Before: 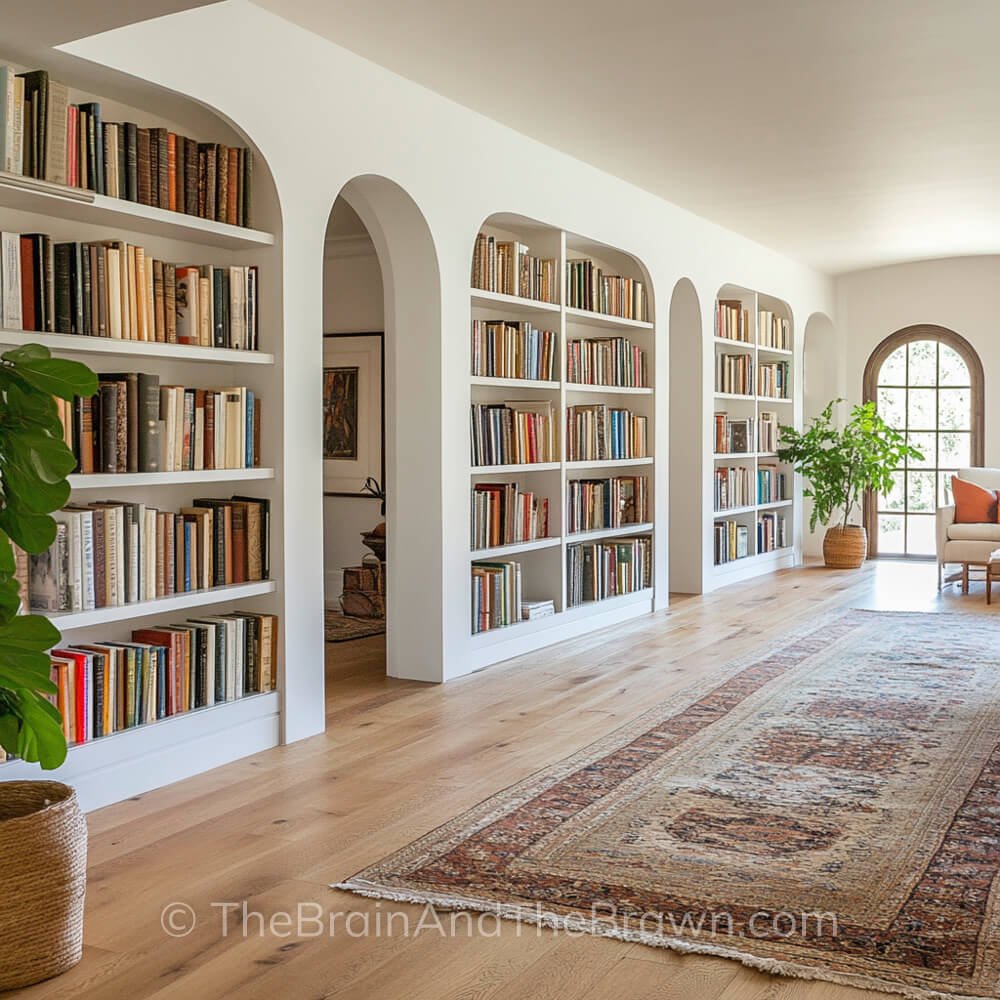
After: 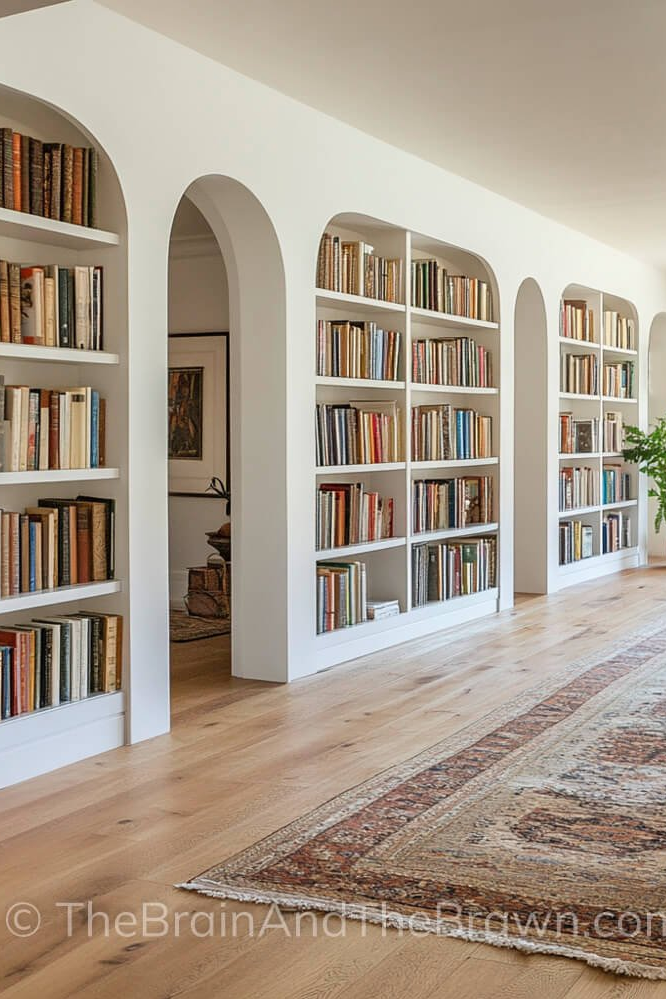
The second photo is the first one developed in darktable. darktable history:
crop and rotate: left 15.583%, right 17.743%
